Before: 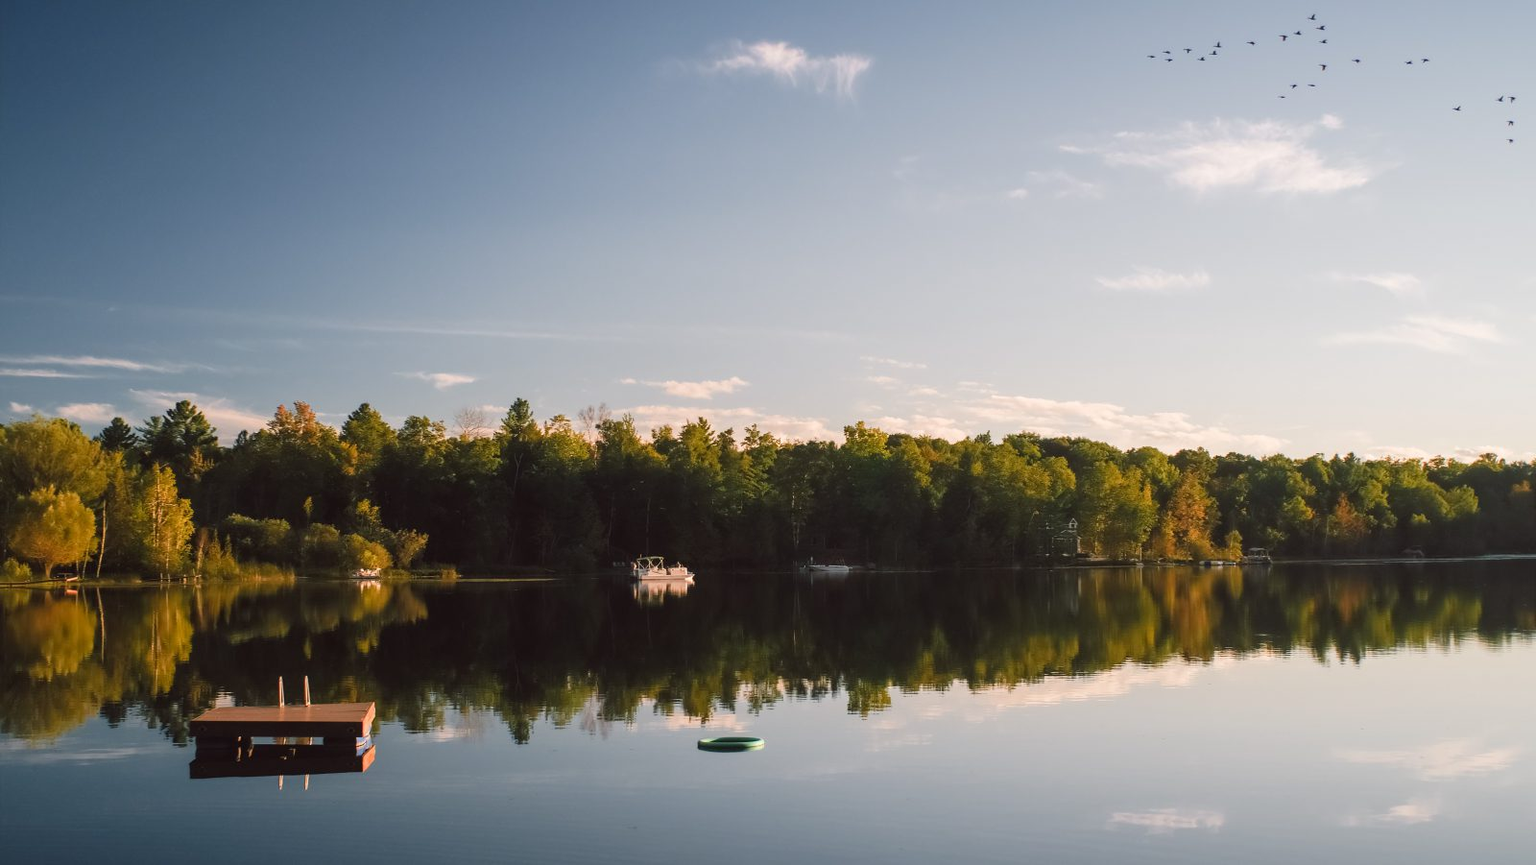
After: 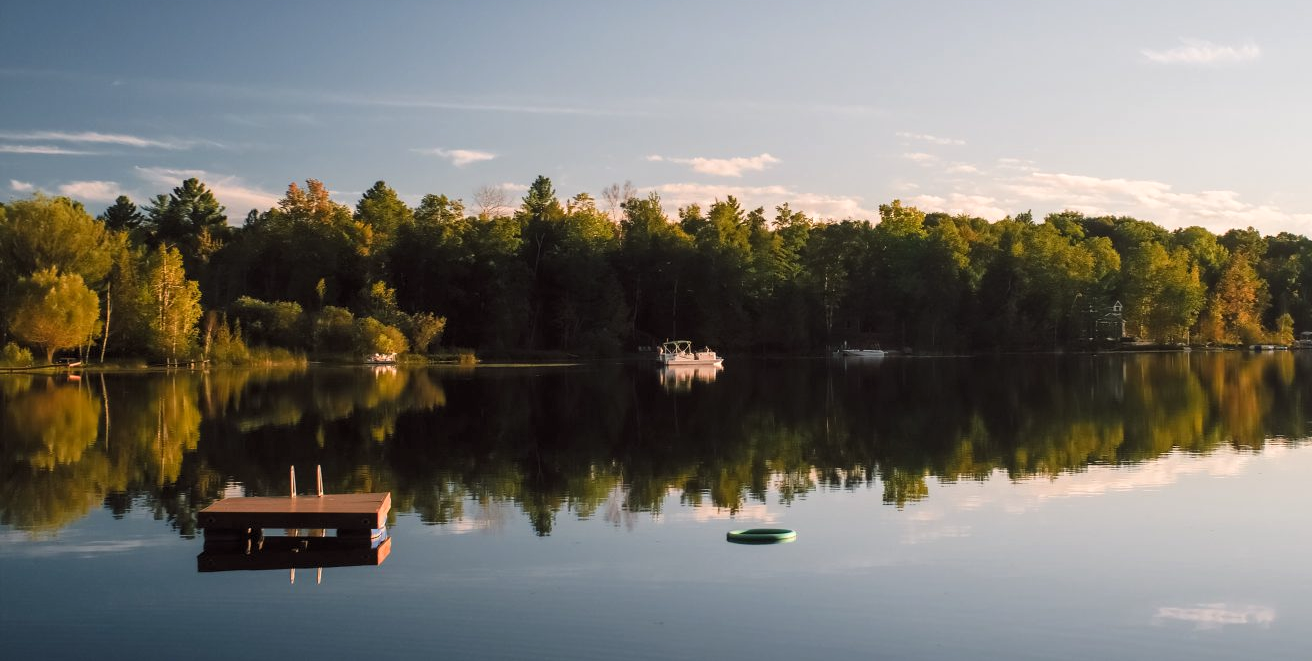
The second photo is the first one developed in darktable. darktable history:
levels: levels [0.031, 0.5, 0.969]
crop: top 26.531%, right 17.959%
